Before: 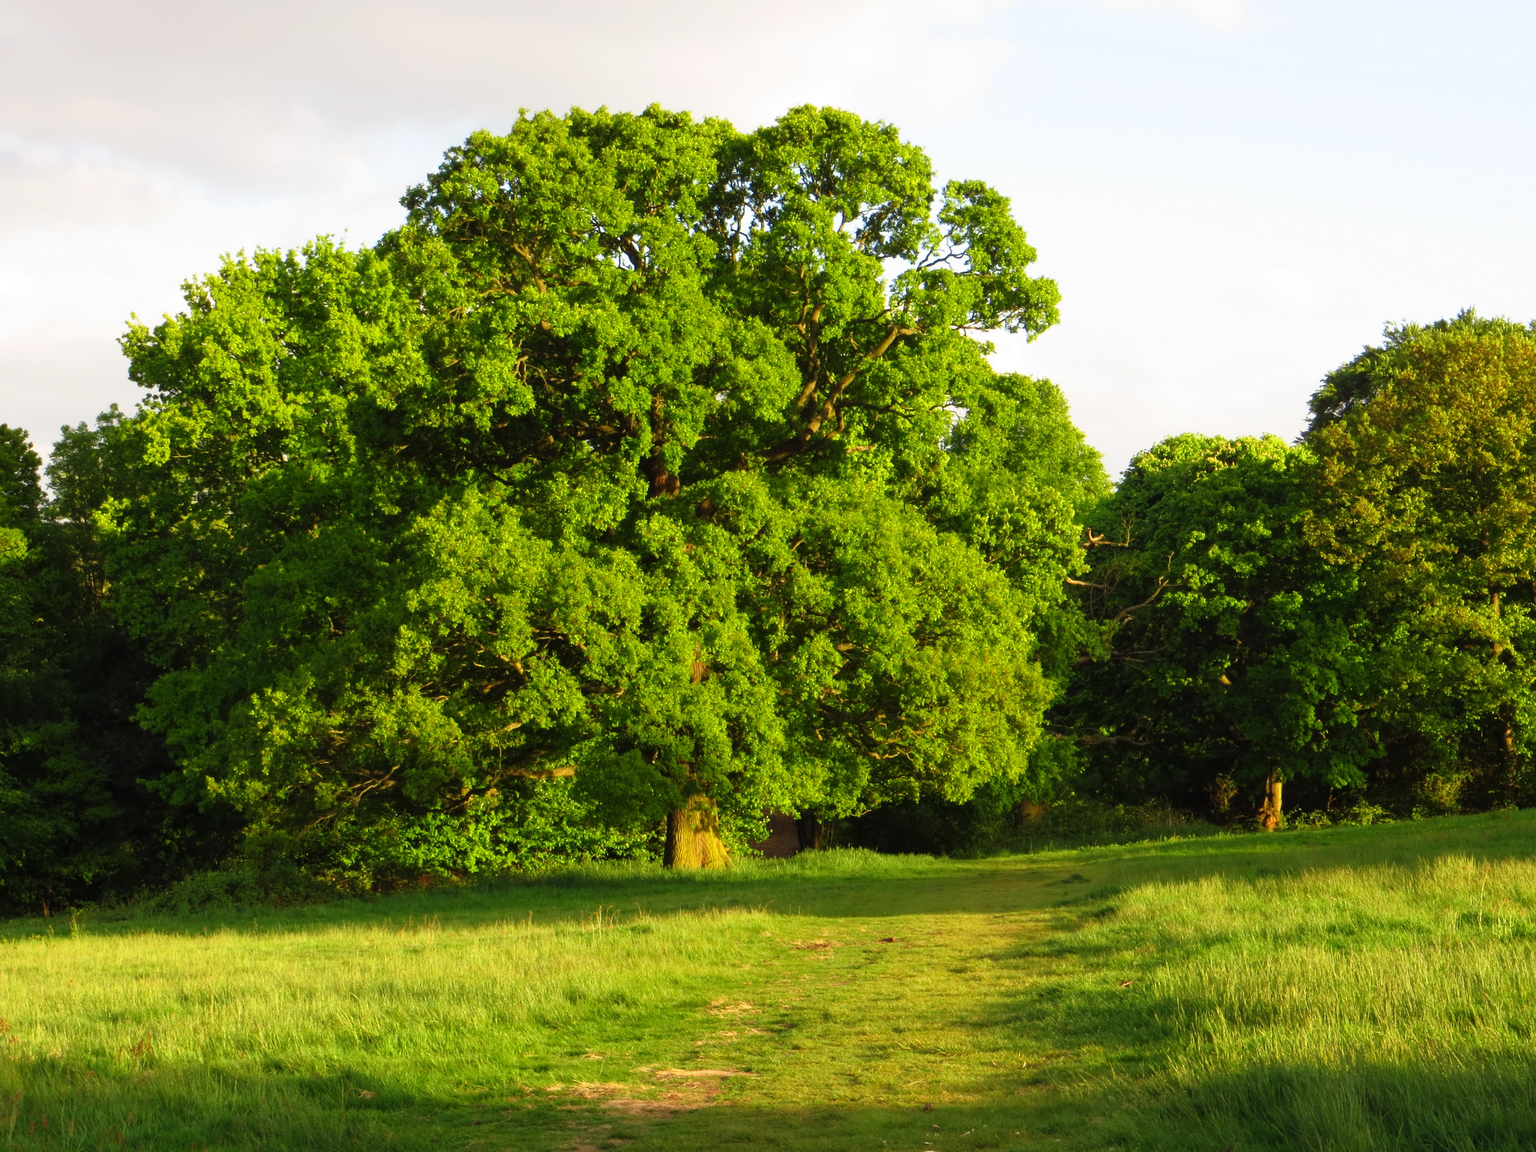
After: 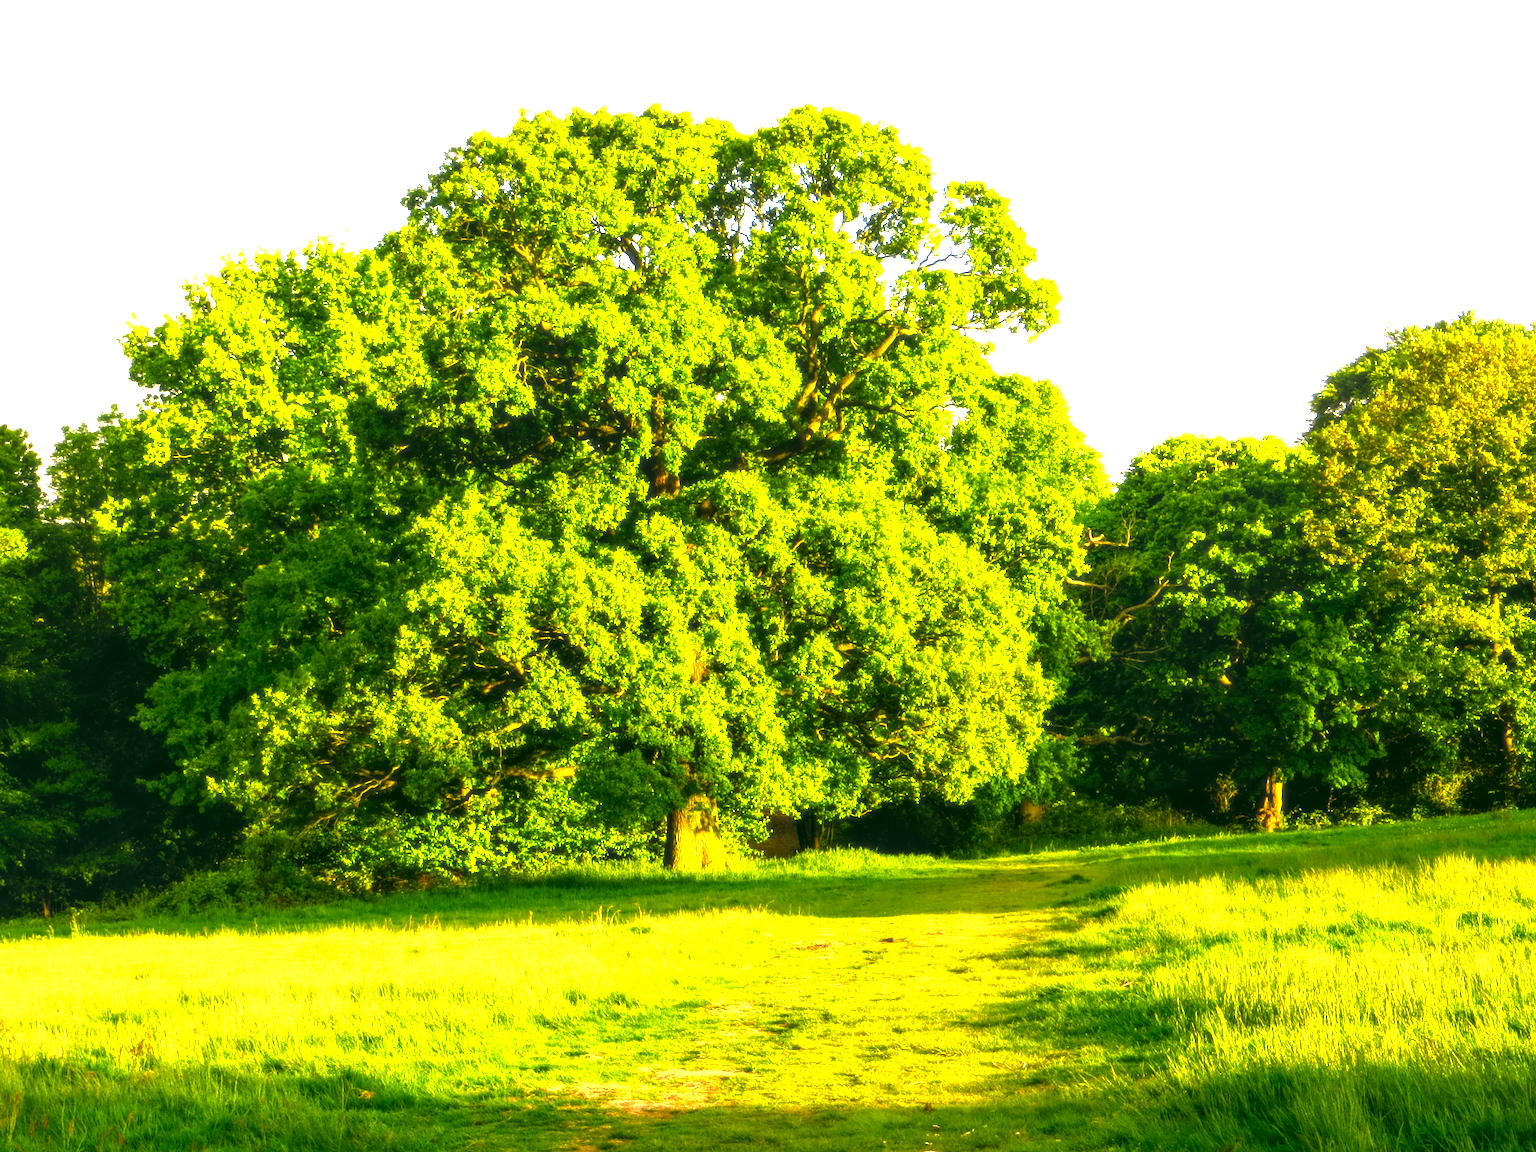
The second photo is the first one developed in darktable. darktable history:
soften: size 10%, saturation 50%, brightness 0.2 EV, mix 10%
color correction: highlights a* 5.3, highlights b* 24.26, shadows a* -15.58, shadows b* 4.02
local contrast: on, module defaults
color balance rgb: linear chroma grading › shadows 32%, linear chroma grading › global chroma -2%, linear chroma grading › mid-tones 4%, perceptual saturation grading › global saturation -2%, perceptual saturation grading › highlights -8%, perceptual saturation grading › mid-tones 8%, perceptual saturation grading › shadows 4%, perceptual brilliance grading › highlights 8%, perceptual brilliance grading › mid-tones 4%, perceptual brilliance grading › shadows 2%, global vibrance 16%, saturation formula JzAzBz (2021)
levels: levels [0.012, 0.367, 0.697]
